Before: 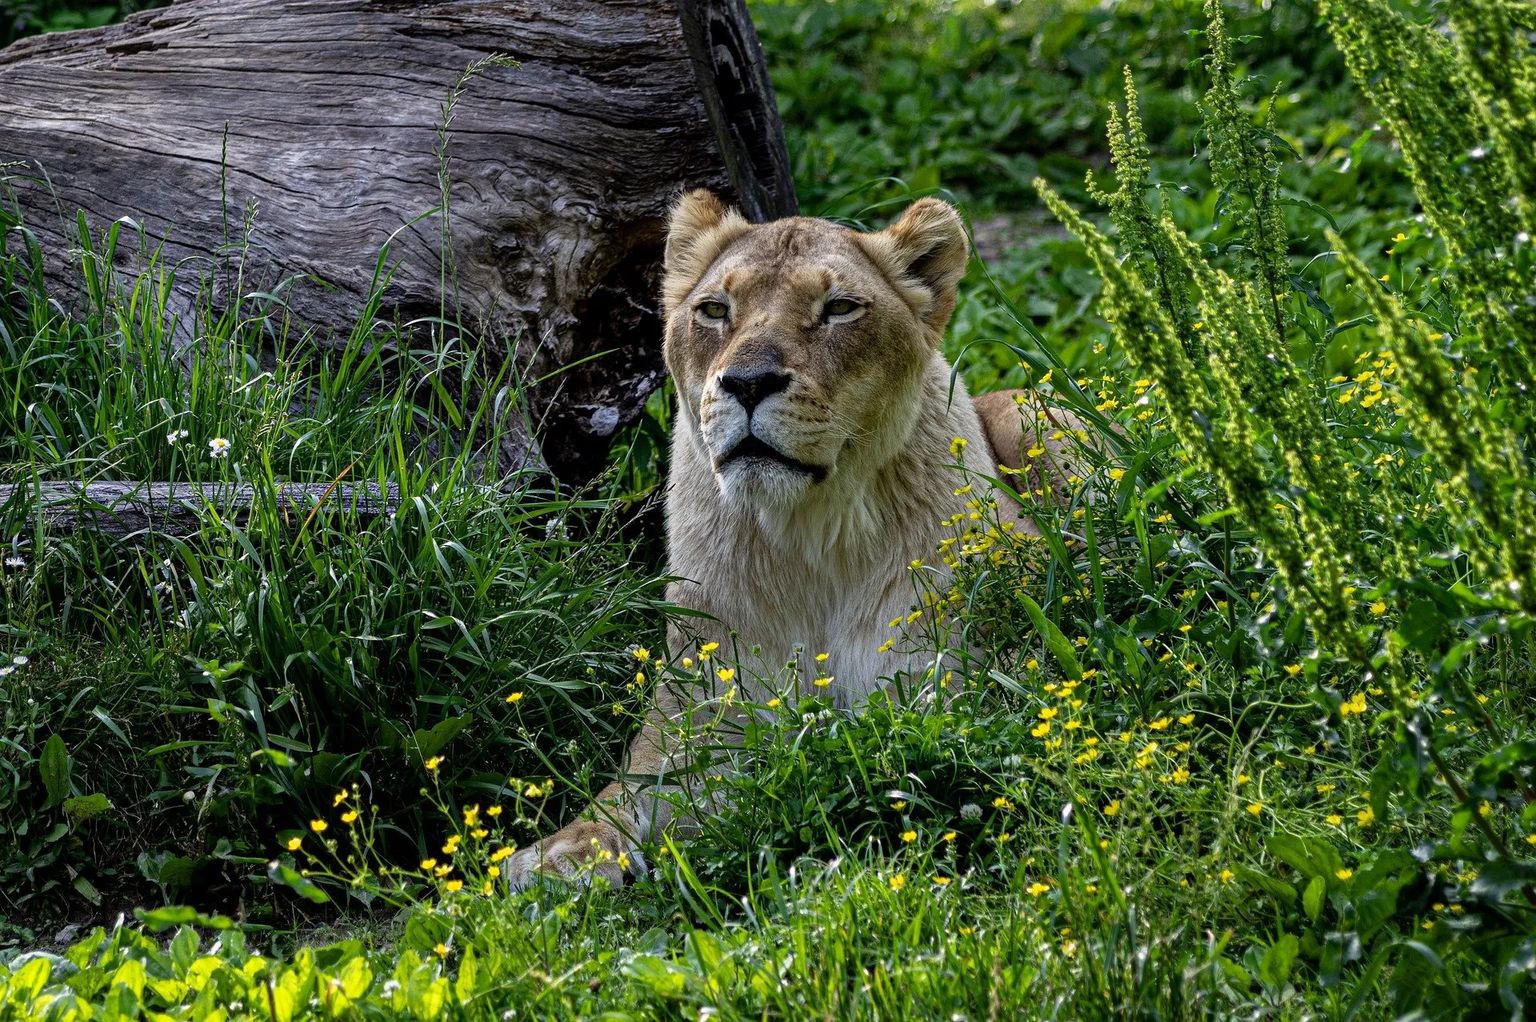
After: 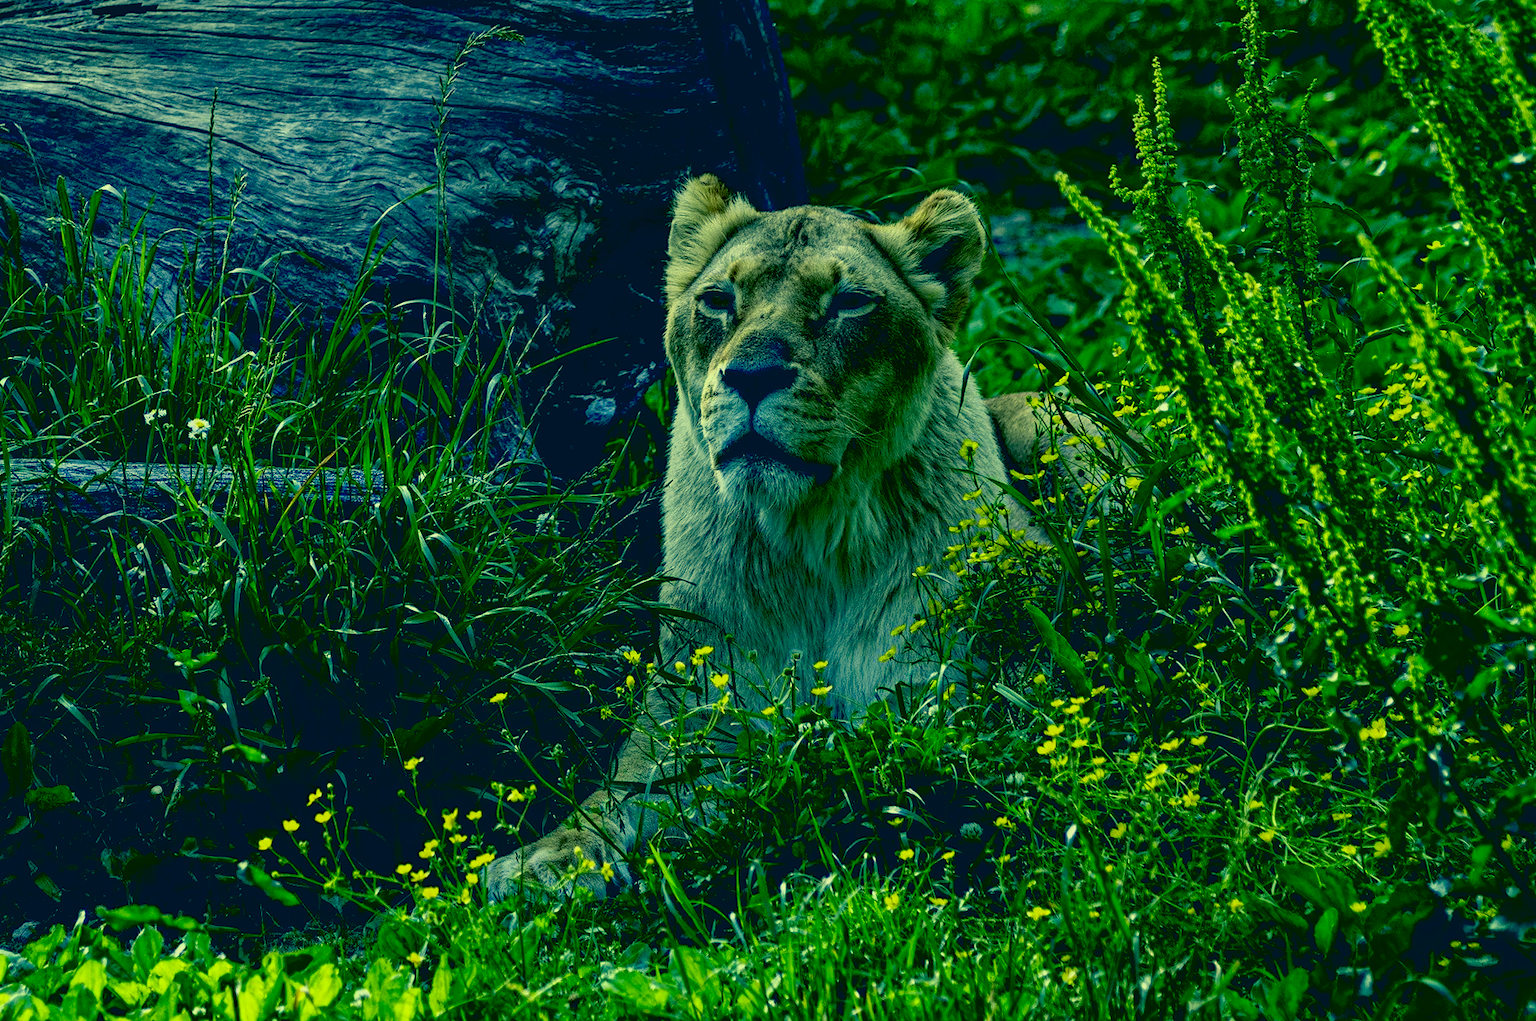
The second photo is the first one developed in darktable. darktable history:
crop and rotate: angle -1.64°
color correction: highlights a* -15.65, highlights b* 39.7, shadows a* -39.96, shadows b* -26.53
exposure: black level correction 0.046, exposure -0.233 EV, compensate highlight preservation false
contrast brightness saturation: contrast 0.079, saturation 0.017
